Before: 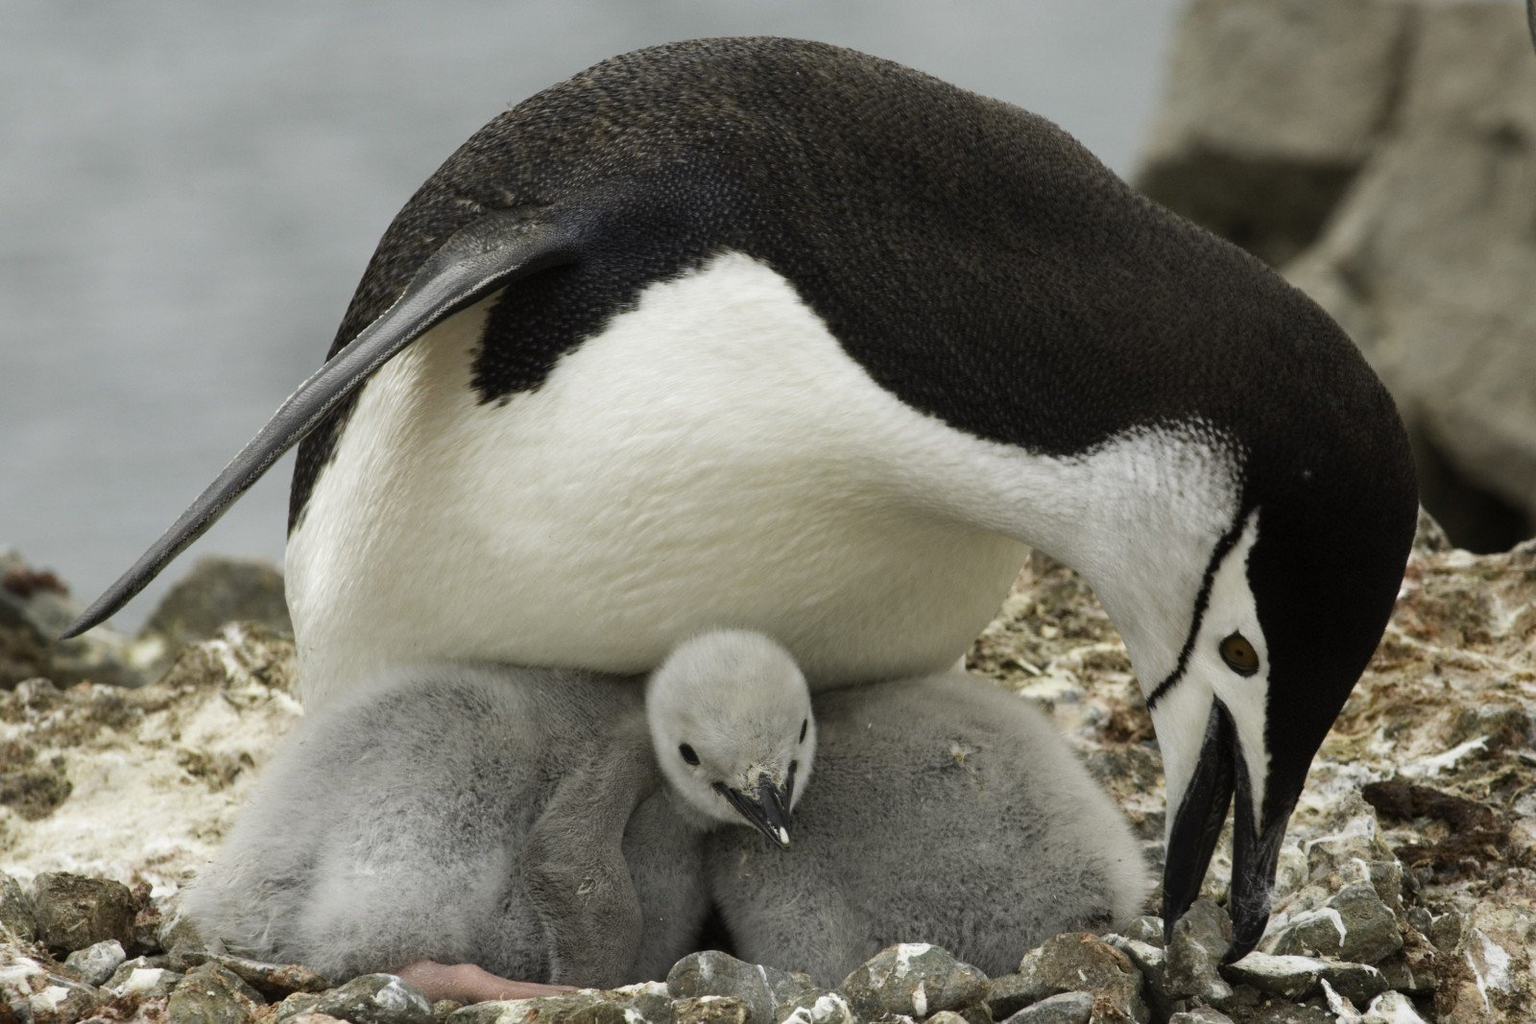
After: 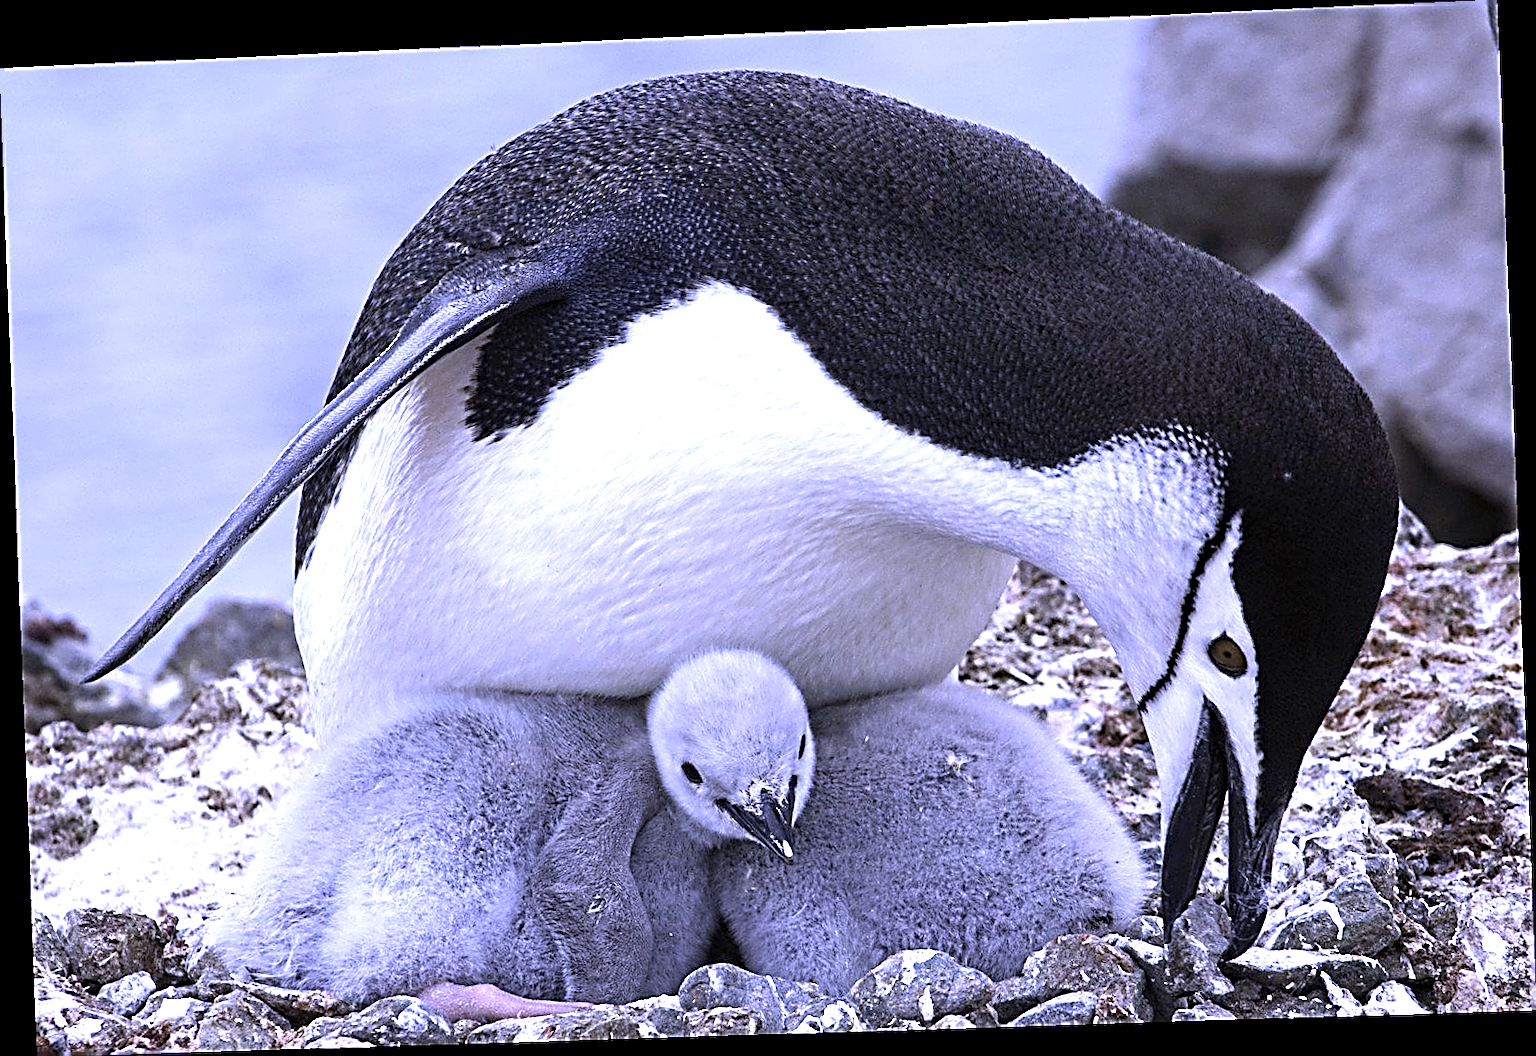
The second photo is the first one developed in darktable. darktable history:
sharpen: amount 1.861
contrast equalizer: y [[0.5, 0.5, 0.501, 0.63, 0.504, 0.5], [0.5 ×6], [0.5 ×6], [0 ×6], [0 ×6]]
white balance: red 0.98, blue 1.61
exposure: exposure 0.74 EV, compensate highlight preservation false
rotate and perspective: rotation -2.22°, lens shift (horizontal) -0.022, automatic cropping off
